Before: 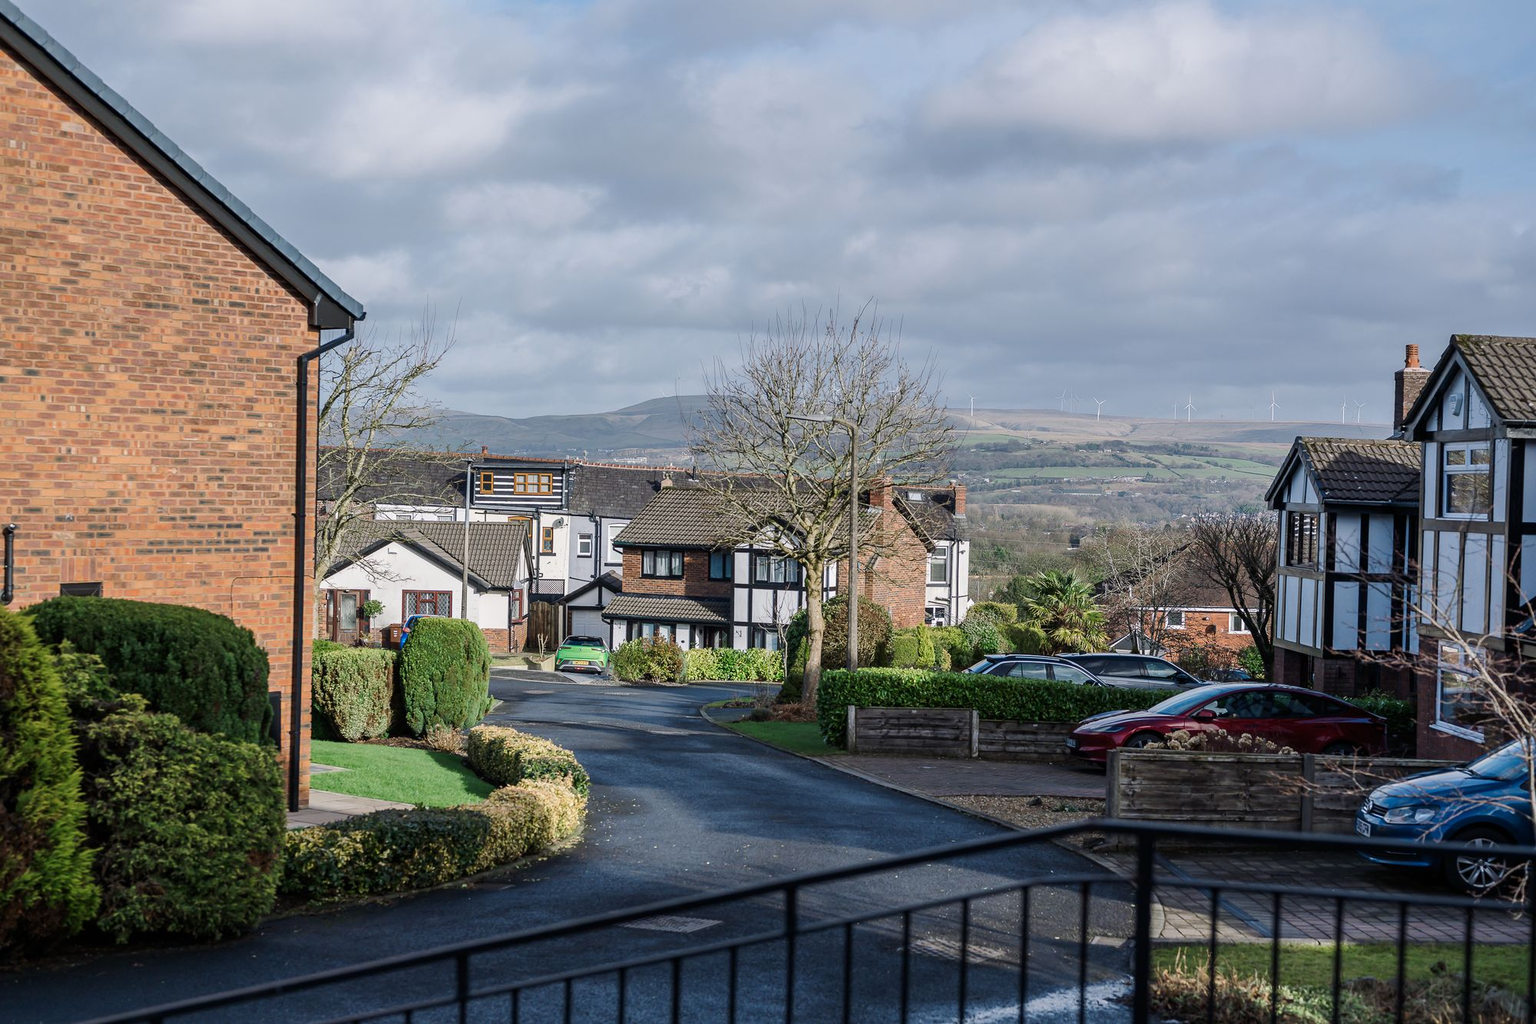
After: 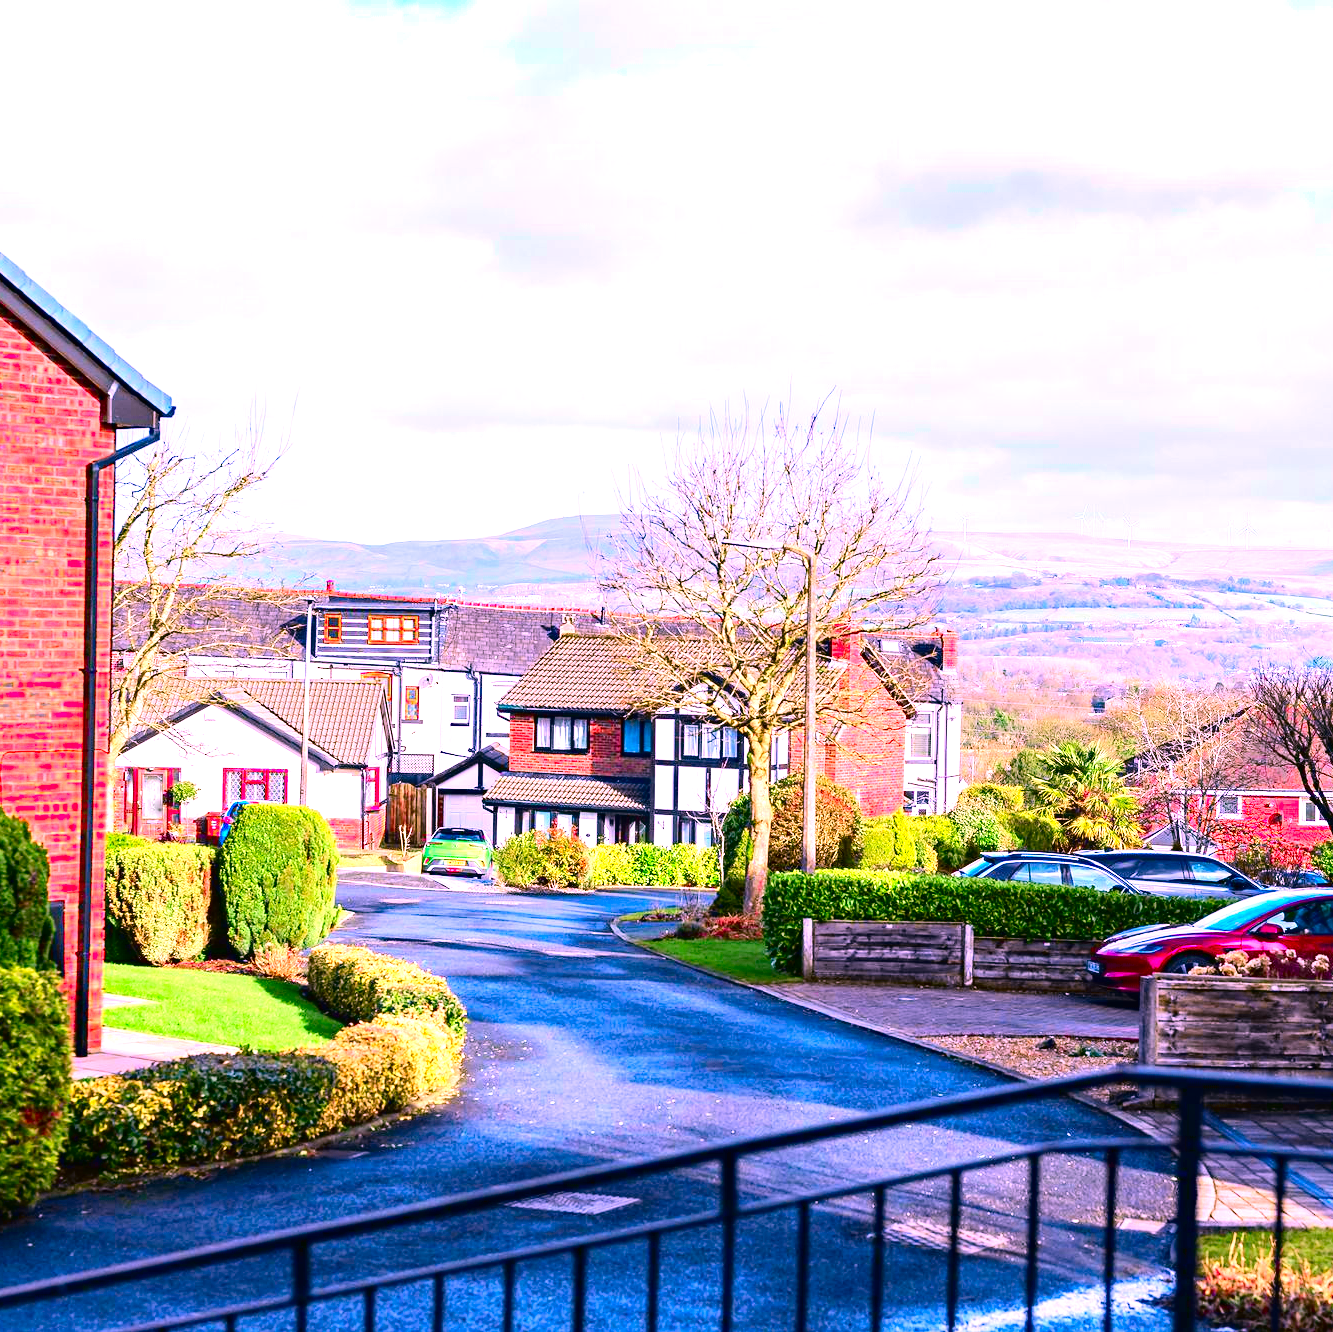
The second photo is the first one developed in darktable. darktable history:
crop and rotate: left 15.055%, right 18.278%
exposure: black level correction 0, exposure 1.675 EV, compensate exposure bias true, compensate highlight preservation false
haze removal: compatibility mode true, adaptive false
tone curve: curves: ch0 [(0, 0.01) (0.133, 0.057) (0.338, 0.327) (0.494, 0.55) (0.726, 0.807) (1, 1)]; ch1 [(0, 0) (0.346, 0.324) (0.45, 0.431) (0.5, 0.5) (0.522, 0.517) (0.543, 0.578) (1, 1)]; ch2 [(0, 0) (0.44, 0.424) (0.501, 0.499) (0.564, 0.611) (0.622, 0.667) (0.707, 0.746) (1, 1)], color space Lab, independent channels, preserve colors none
color correction: highlights a* 19.5, highlights b* -11.53, saturation 1.69
